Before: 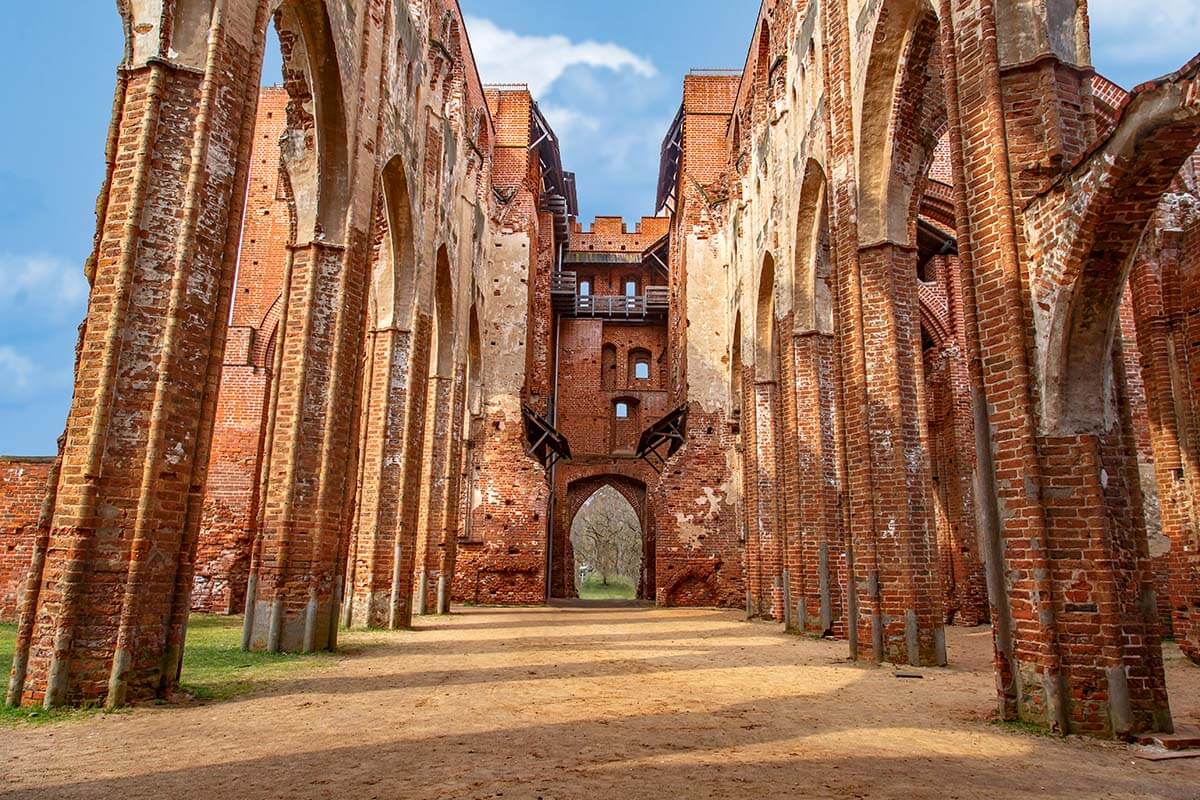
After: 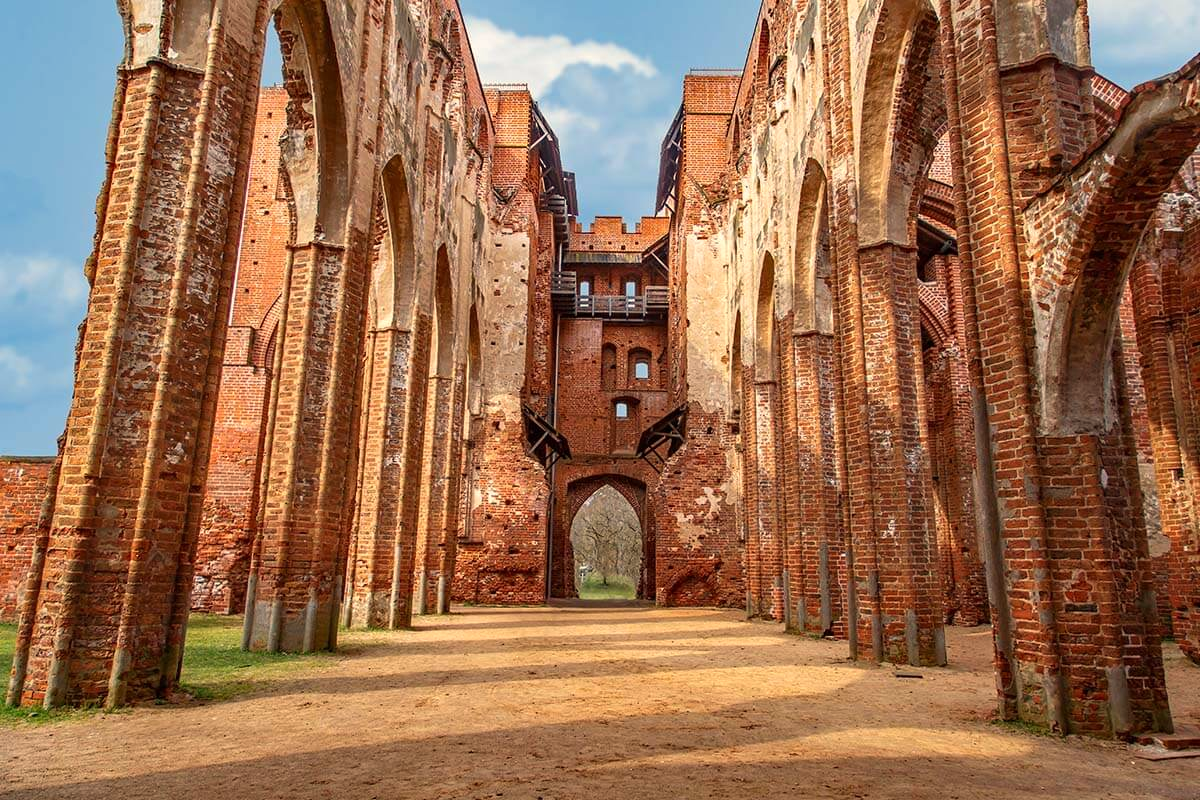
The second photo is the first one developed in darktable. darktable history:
white balance: red 1.045, blue 0.932
rotate and perspective: automatic cropping original format, crop left 0, crop top 0
